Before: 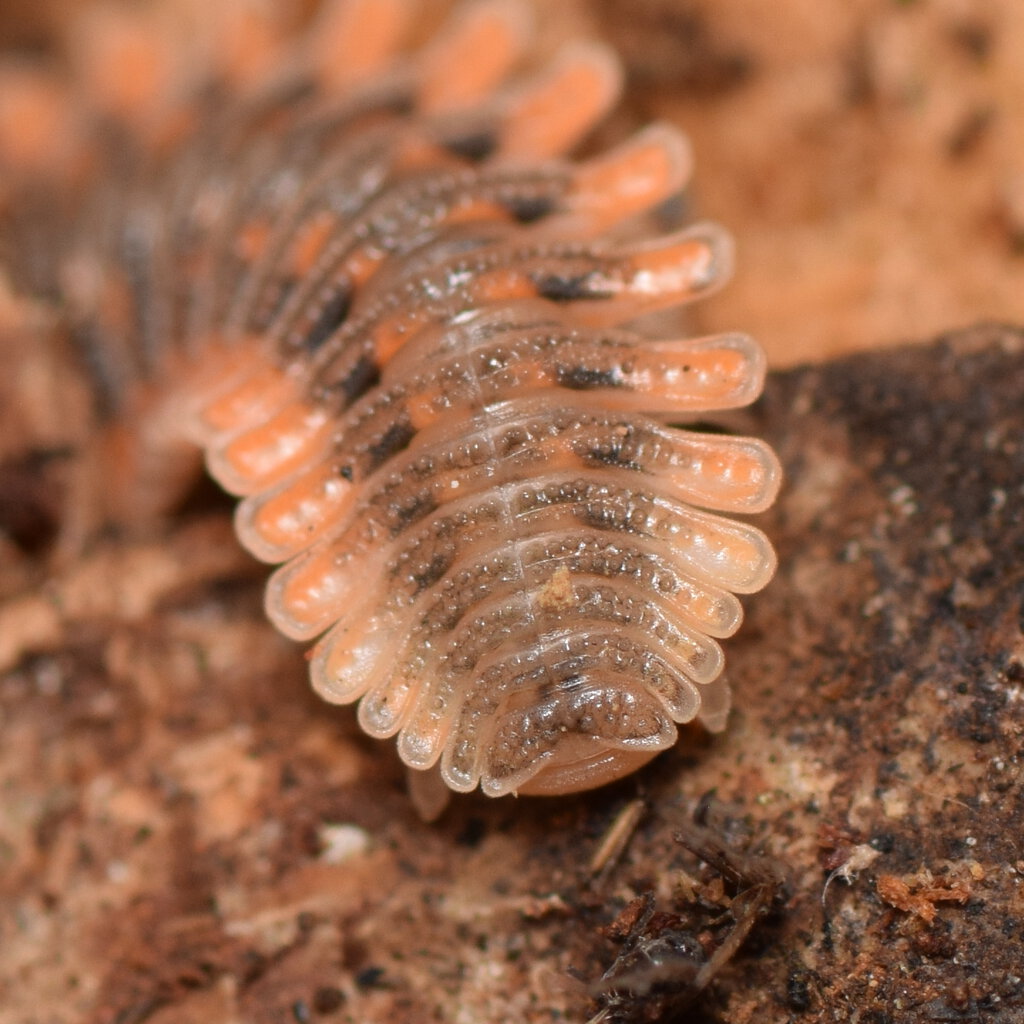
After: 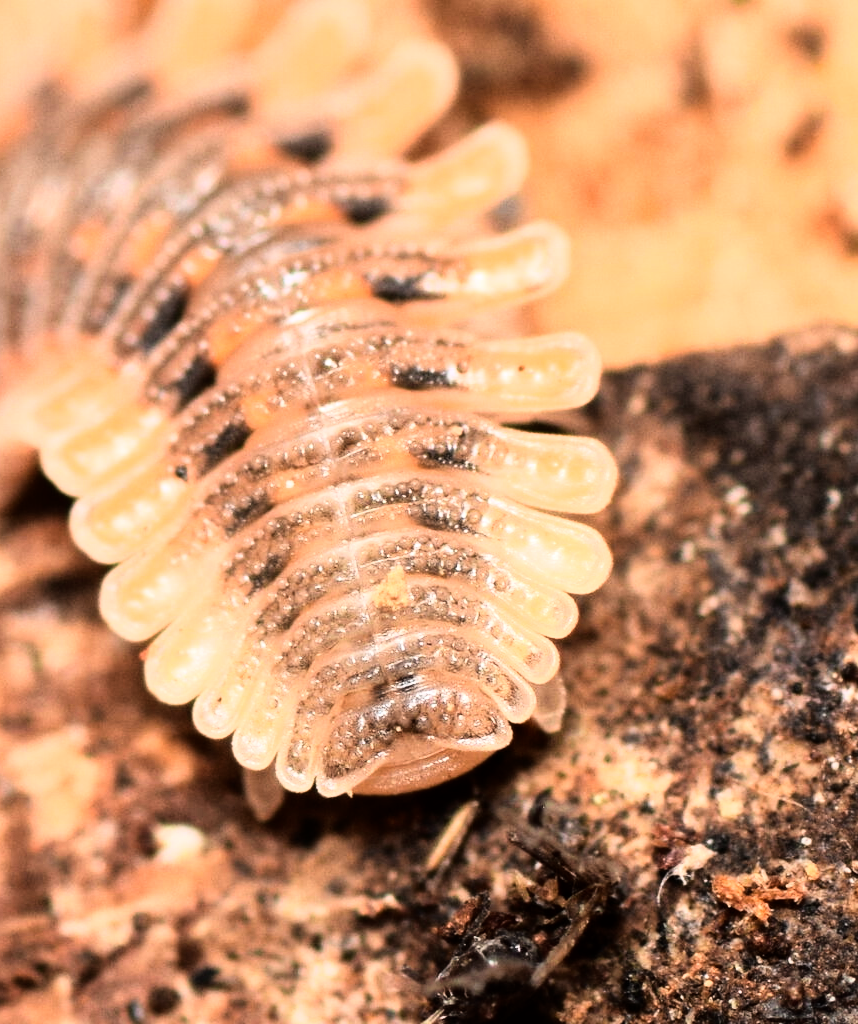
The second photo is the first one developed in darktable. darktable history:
crop: left 16.145%
rgb curve: curves: ch0 [(0, 0) (0.21, 0.15) (0.24, 0.21) (0.5, 0.75) (0.75, 0.96) (0.89, 0.99) (1, 1)]; ch1 [(0, 0.02) (0.21, 0.13) (0.25, 0.2) (0.5, 0.67) (0.75, 0.9) (0.89, 0.97) (1, 1)]; ch2 [(0, 0.02) (0.21, 0.13) (0.25, 0.2) (0.5, 0.67) (0.75, 0.9) (0.89, 0.97) (1, 1)], compensate middle gray true
local contrast: mode bilateral grid, contrast 100, coarseness 100, detail 108%, midtone range 0.2
